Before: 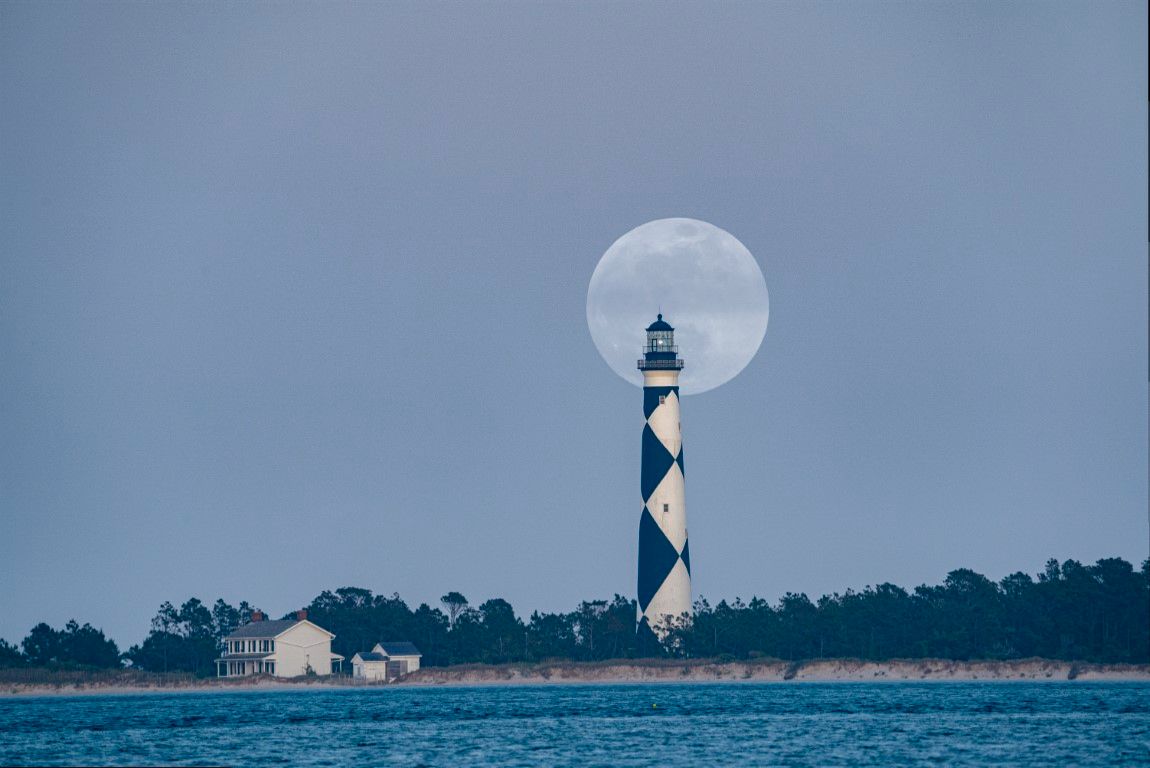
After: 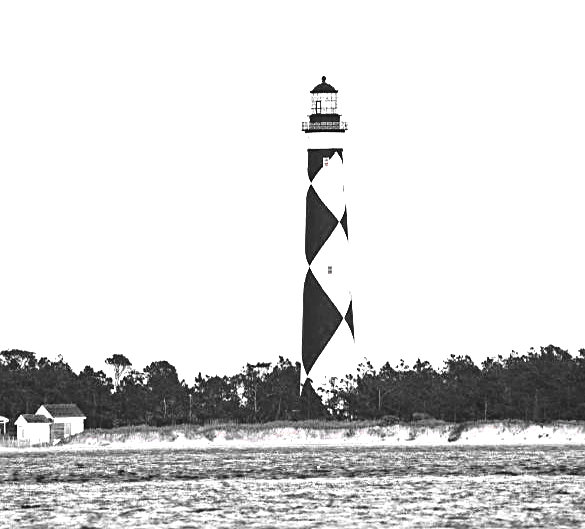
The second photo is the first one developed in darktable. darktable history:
exposure: exposure 0.669 EV, compensate highlight preservation false
crop and rotate: left 29.273%, top 30.995%, right 19.844%
sharpen: amount 0.204
color zones: curves: ch0 [(0, 0.497) (0.096, 0.361) (0.221, 0.538) (0.429, 0.5) (0.571, 0.5) (0.714, 0.5) (0.857, 0.5) (1, 0.497)]; ch1 [(0, 0.5) (0.143, 0.5) (0.257, -0.002) (0.429, 0.04) (0.571, -0.001) (0.714, -0.015) (0.857, 0.024) (1, 0.5)]
base curve: curves: ch0 [(0, 0) (0.028, 0.03) (0.121, 0.232) (0.46, 0.748) (0.859, 0.968) (1, 1)], preserve colors none
levels: levels [0.044, 0.475, 0.791]
